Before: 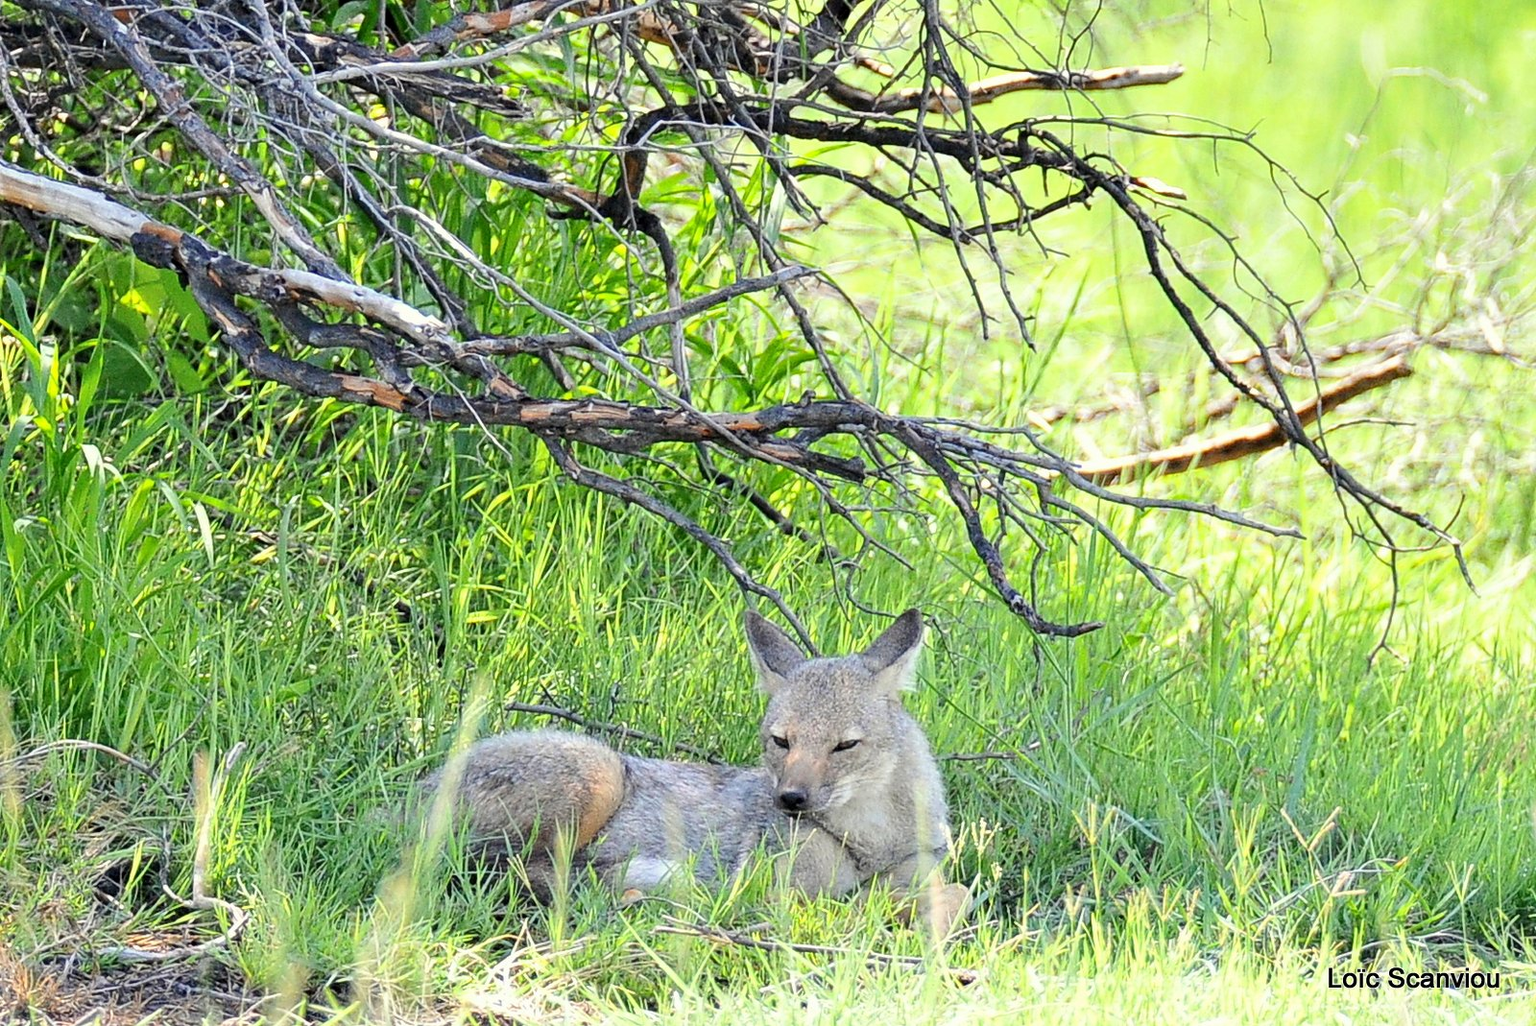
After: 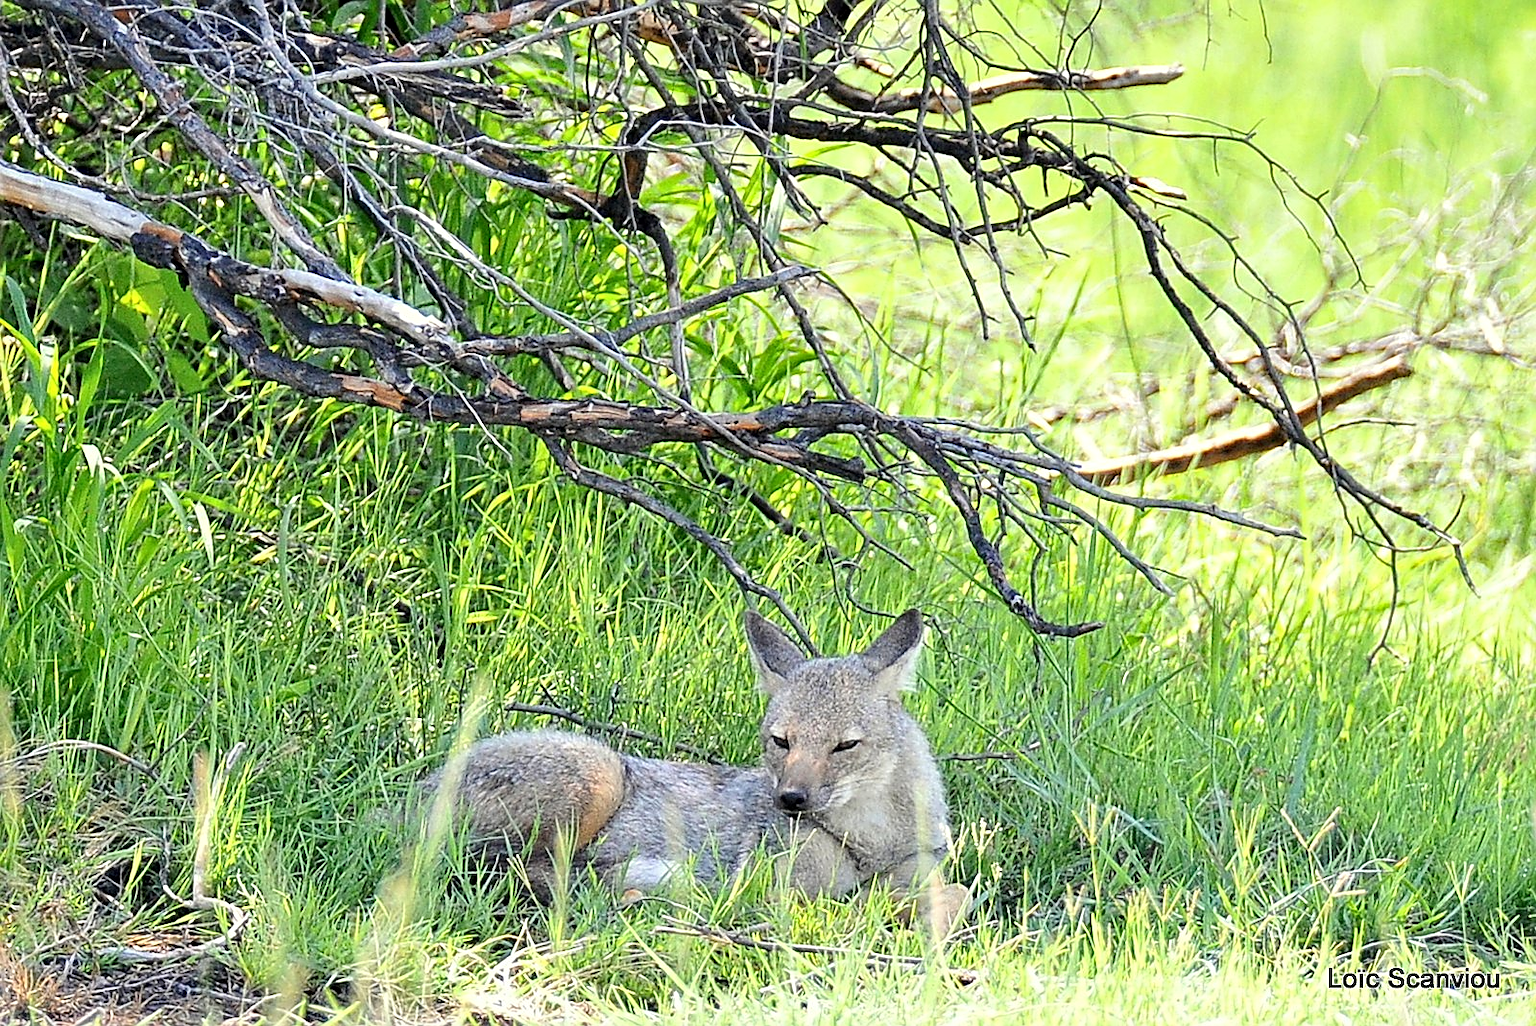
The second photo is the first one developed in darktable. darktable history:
sharpen: on, module defaults
local contrast: mode bilateral grid, contrast 20, coarseness 50, detail 120%, midtone range 0.2
